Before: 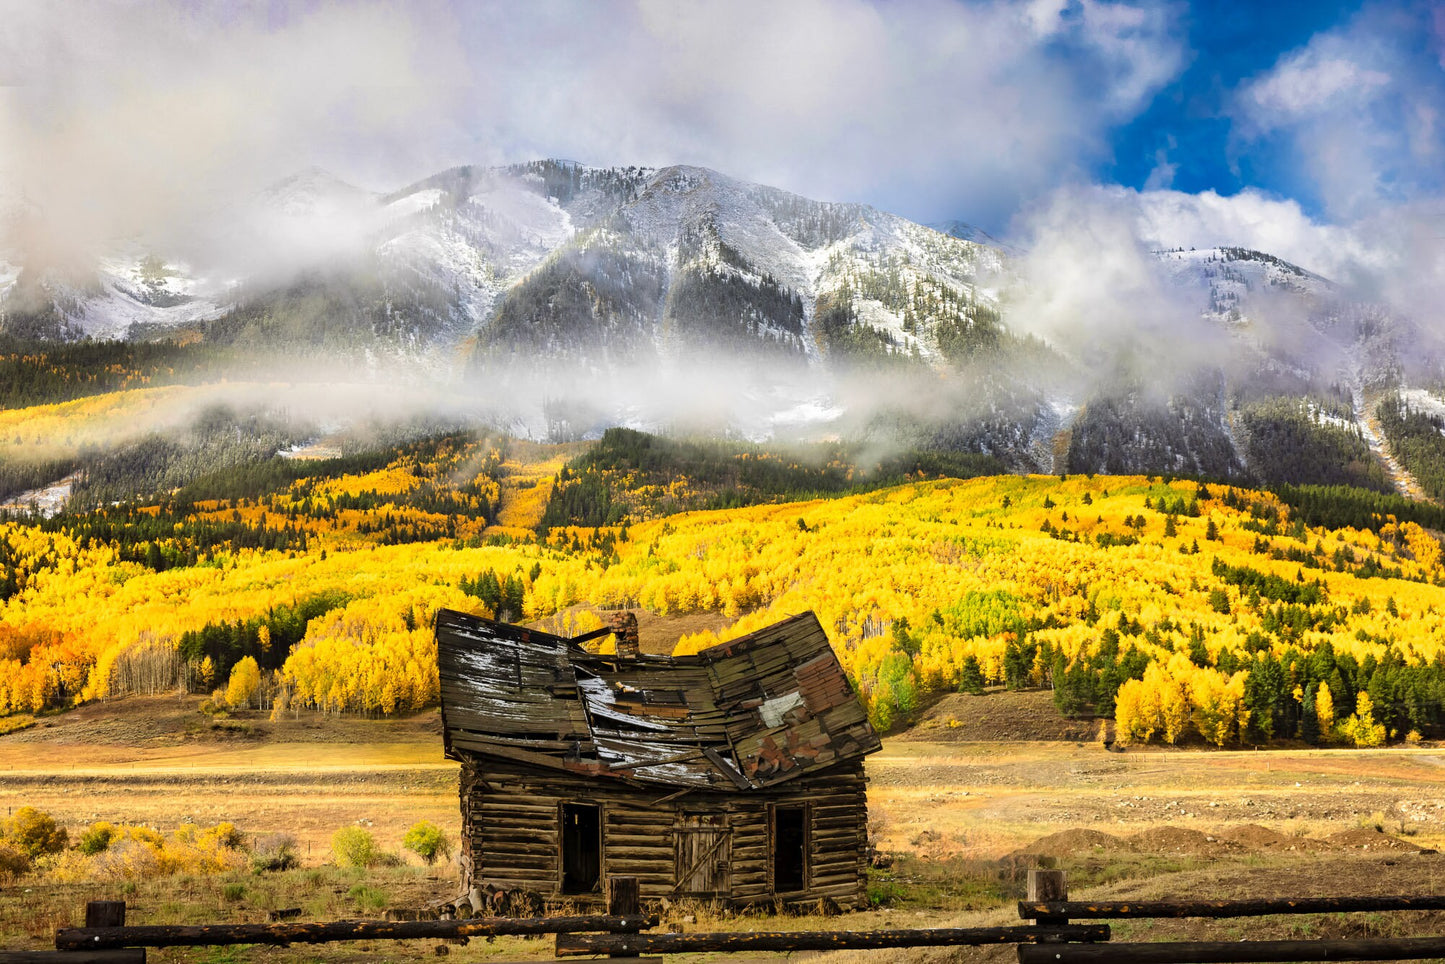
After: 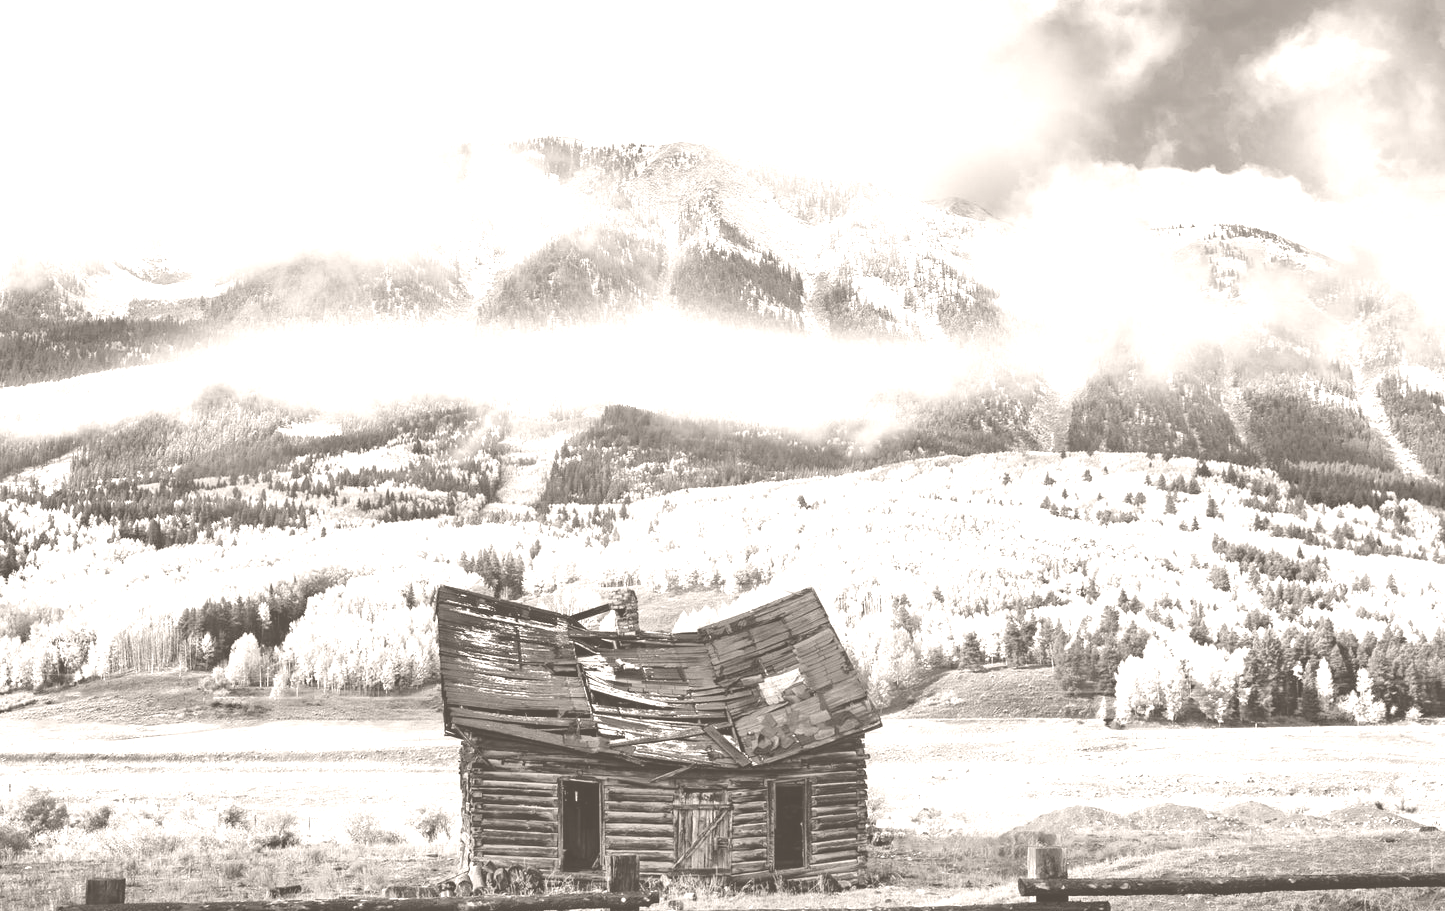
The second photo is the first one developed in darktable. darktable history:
colorize: hue 34.49°, saturation 35.33%, source mix 100%, lightness 55%, version 1
crop and rotate: top 2.479%, bottom 3.018%
